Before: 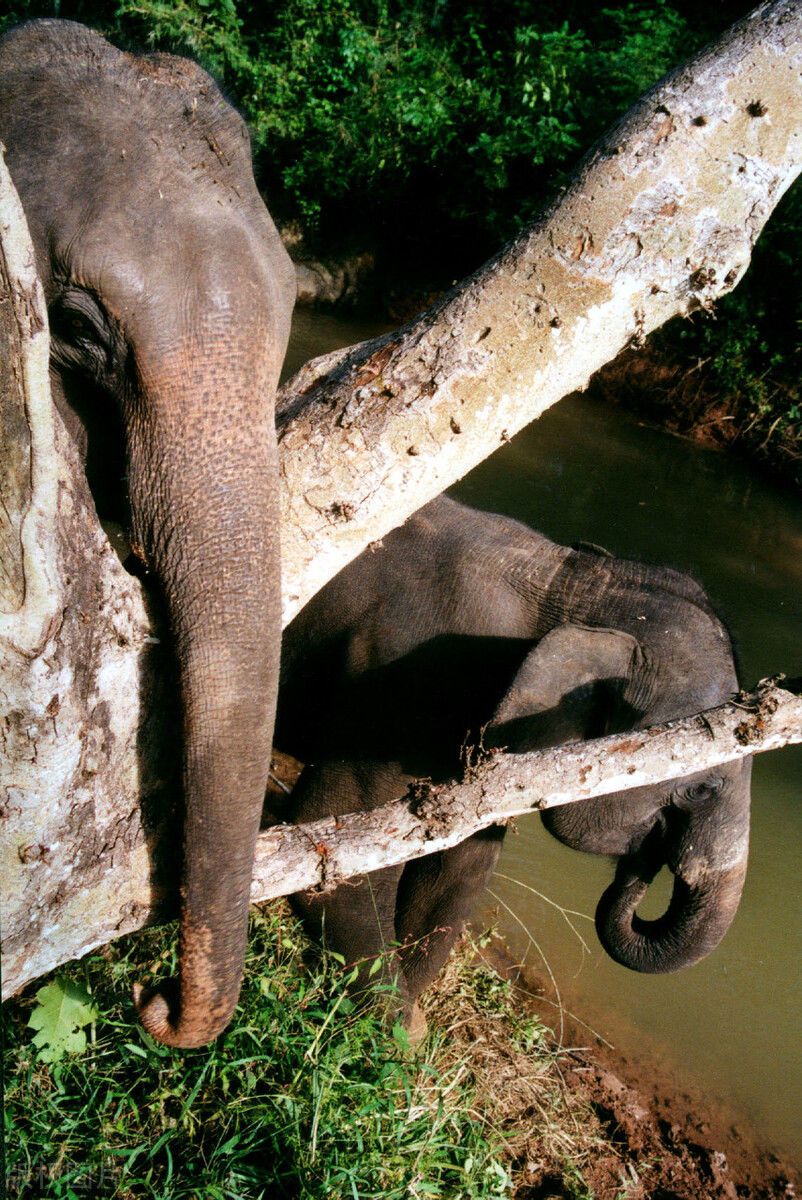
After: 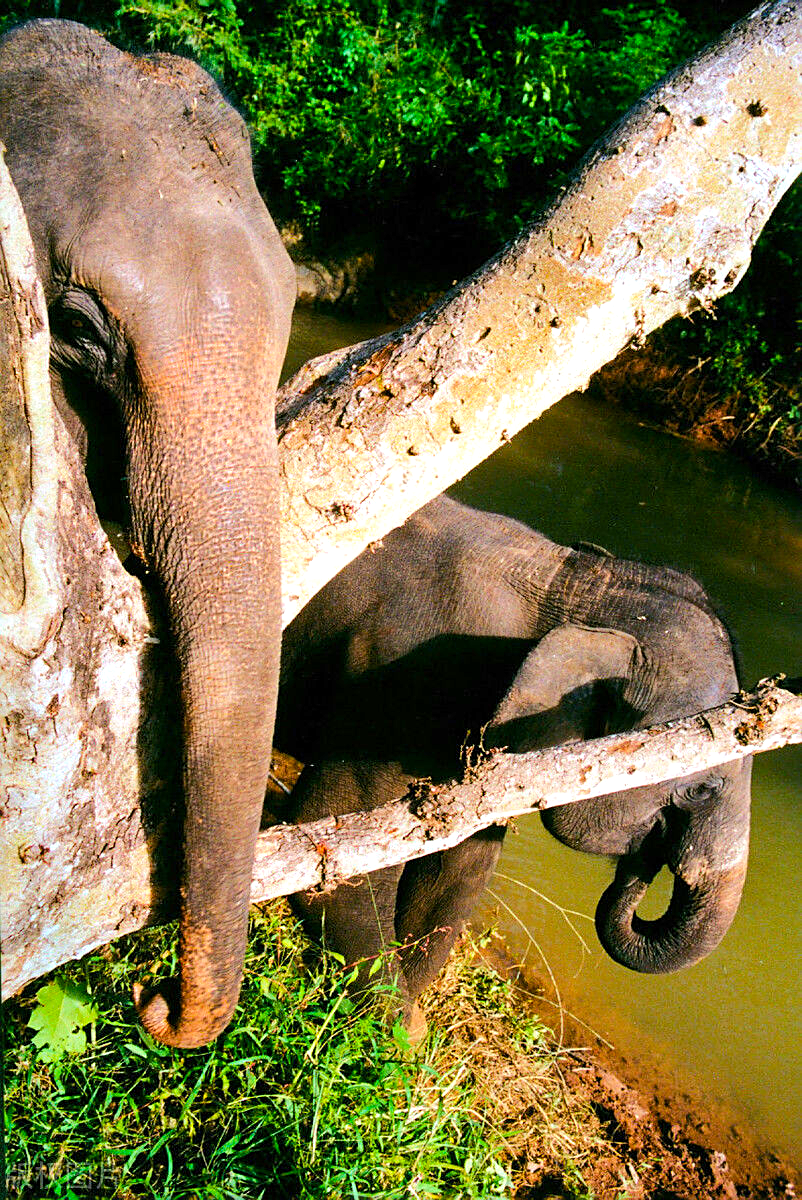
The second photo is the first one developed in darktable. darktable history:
sharpen: on, module defaults
tone equalizer: -8 EV 1.01 EV, -7 EV 1.01 EV, -6 EV 1 EV, -5 EV 0.981 EV, -4 EV 1.02 EV, -3 EV 0.77 EV, -2 EV 0.499 EV, -1 EV 0.249 EV, edges refinement/feathering 500, mask exposure compensation -1.57 EV, preserve details no
color balance rgb: shadows lift › luminance -9.556%, linear chroma grading › global chroma 0.309%, perceptual saturation grading › global saturation 0.227%, global vibrance 59.612%
